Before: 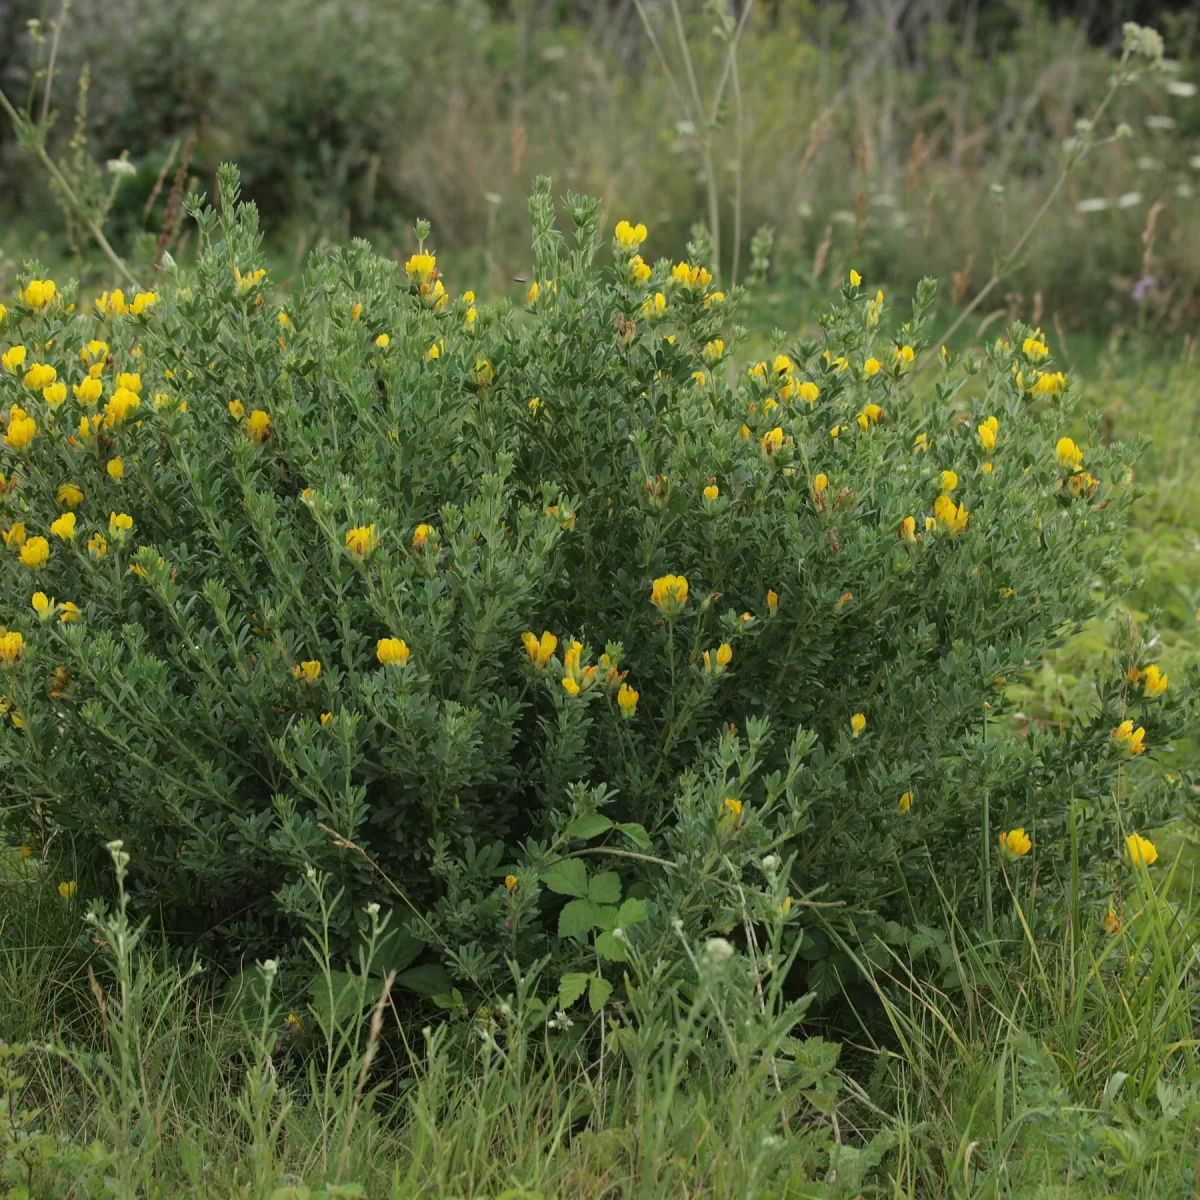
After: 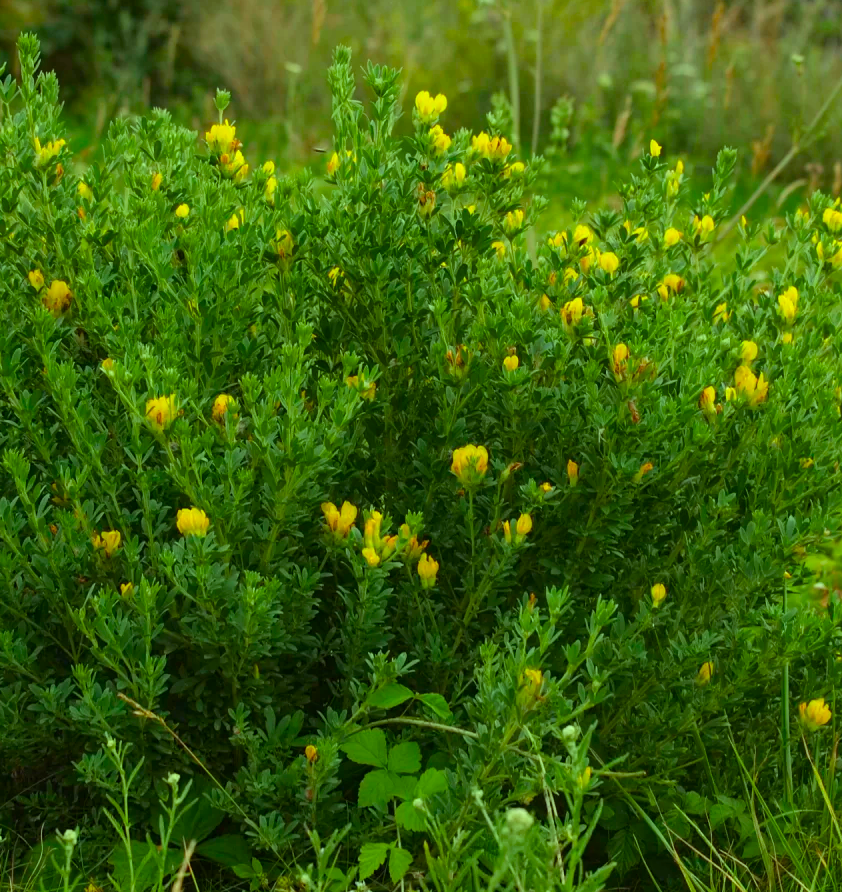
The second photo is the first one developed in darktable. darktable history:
contrast brightness saturation: saturation 0.097
crop and rotate: left 16.732%, top 10.898%, right 13.053%, bottom 14.721%
color balance rgb: highlights gain › luminance 15.568%, highlights gain › chroma 7.073%, highlights gain › hue 124.2°, perceptual saturation grading › global saturation 34.663%, perceptual saturation grading › highlights -25.692%, perceptual saturation grading › shadows 49.243%
color correction: highlights a* 0.762, highlights b* 2.81, saturation 1.1
local contrast: mode bilateral grid, contrast 15, coarseness 36, detail 104%, midtone range 0.2
